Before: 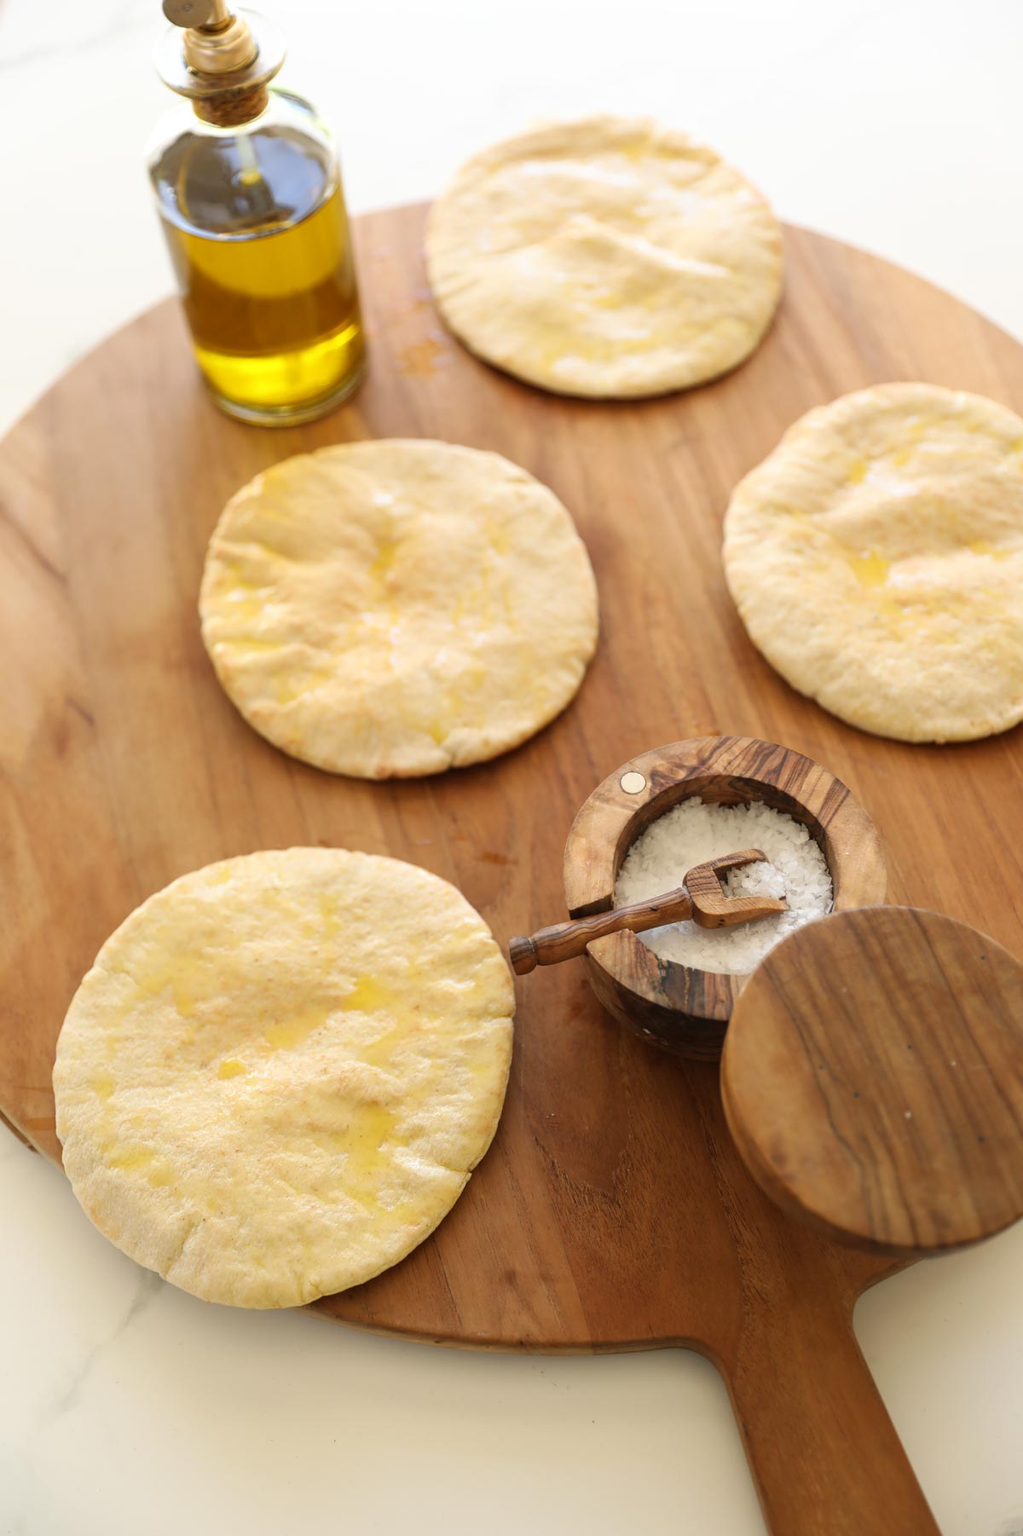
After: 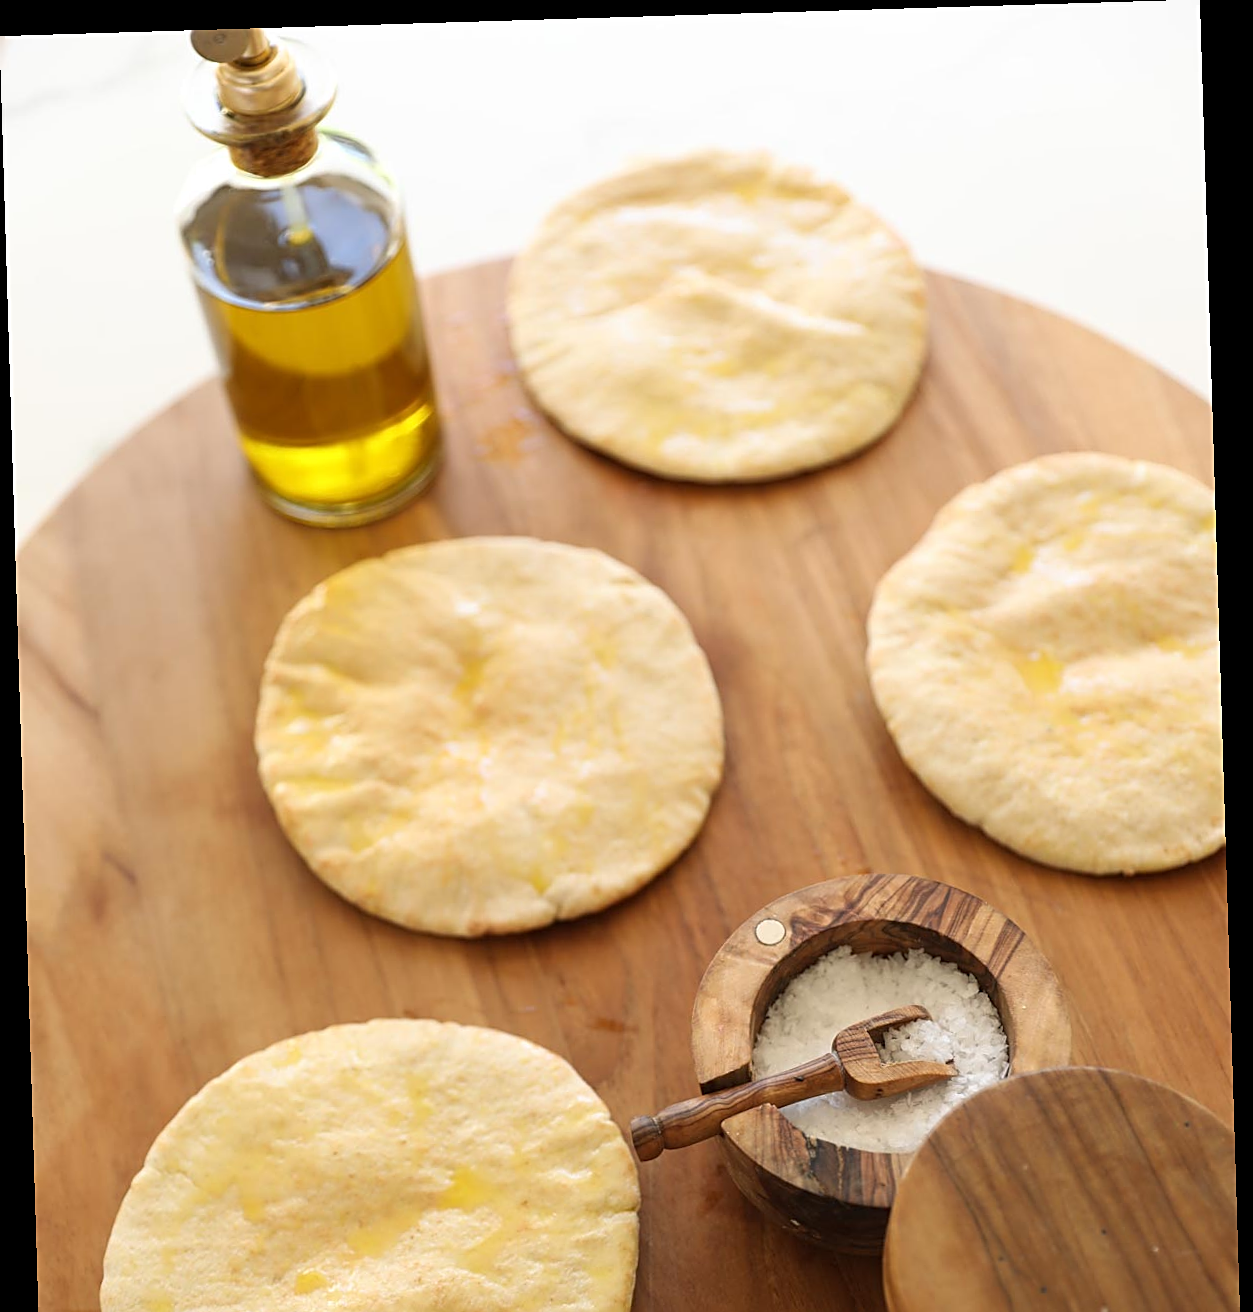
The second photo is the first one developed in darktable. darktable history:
sharpen: on, module defaults
crop: bottom 28.576%
rotate and perspective: rotation -1.75°, automatic cropping off
